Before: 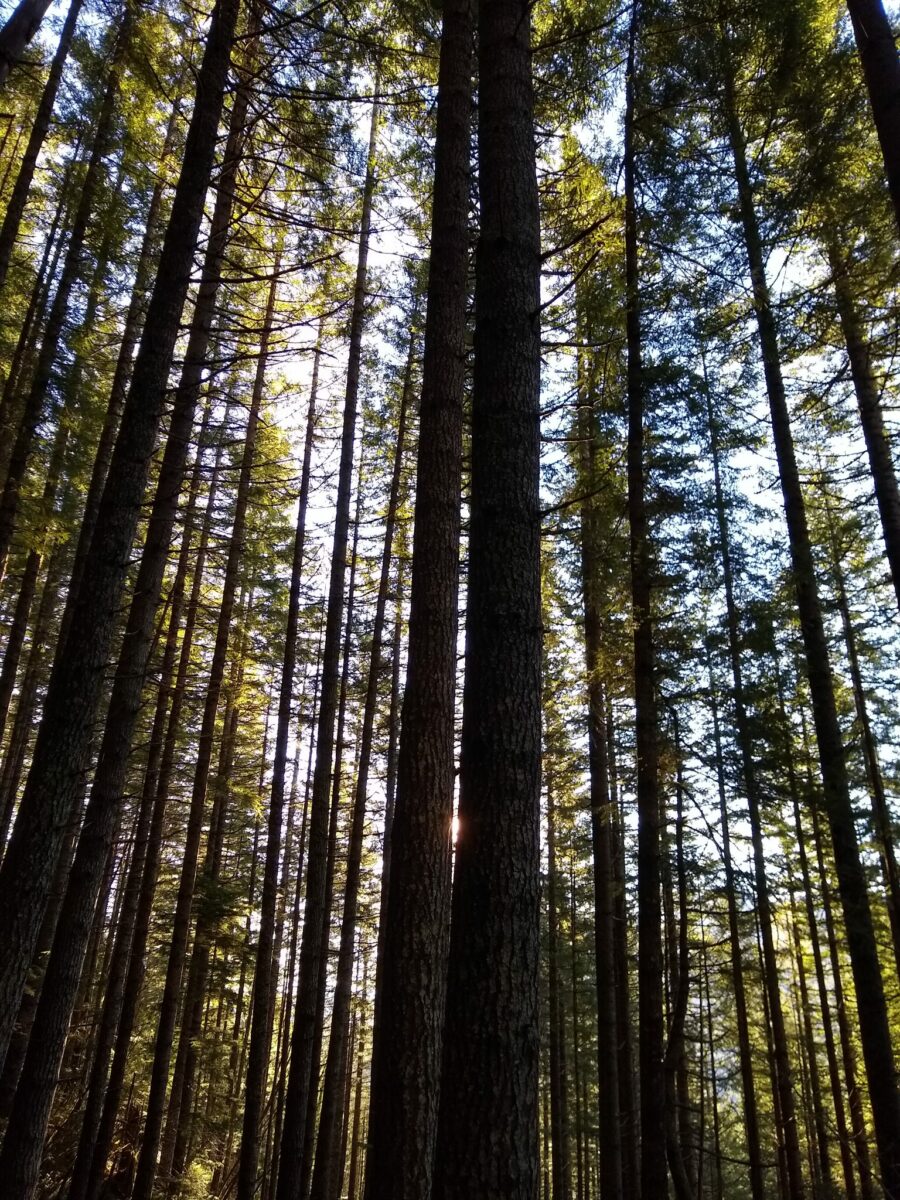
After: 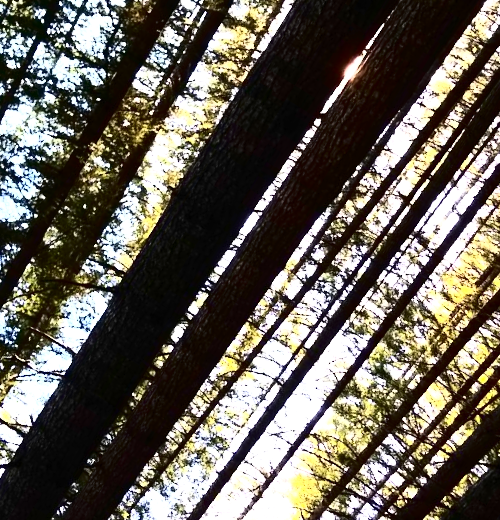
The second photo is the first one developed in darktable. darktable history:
exposure: black level correction 0, exposure 1.107 EV, compensate highlight preservation false
crop and rotate: angle 148.27°, left 9.159%, top 15.653%, right 4.523%, bottom 17.077%
tone curve: curves: ch0 [(0, 0) (0.003, 0.002) (0.011, 0.005) (0.025, 0.011) (0.044, 0.017) (0.069, 0.021) (0.1, 0.027) (0.136, 0.035) (0.177, 0.05) (0.224, 0.076) (0.277, 0.126) (0.335, 0.212) (0.399, 0.333) (0.468, 0.473) (0.543, 0.627) (0.623, 0.784) (0.709, 0.9) (0.801, 0.963) (0.898, 0.988) (1, 1)], color space Lab, independent channels, preserve colors none
